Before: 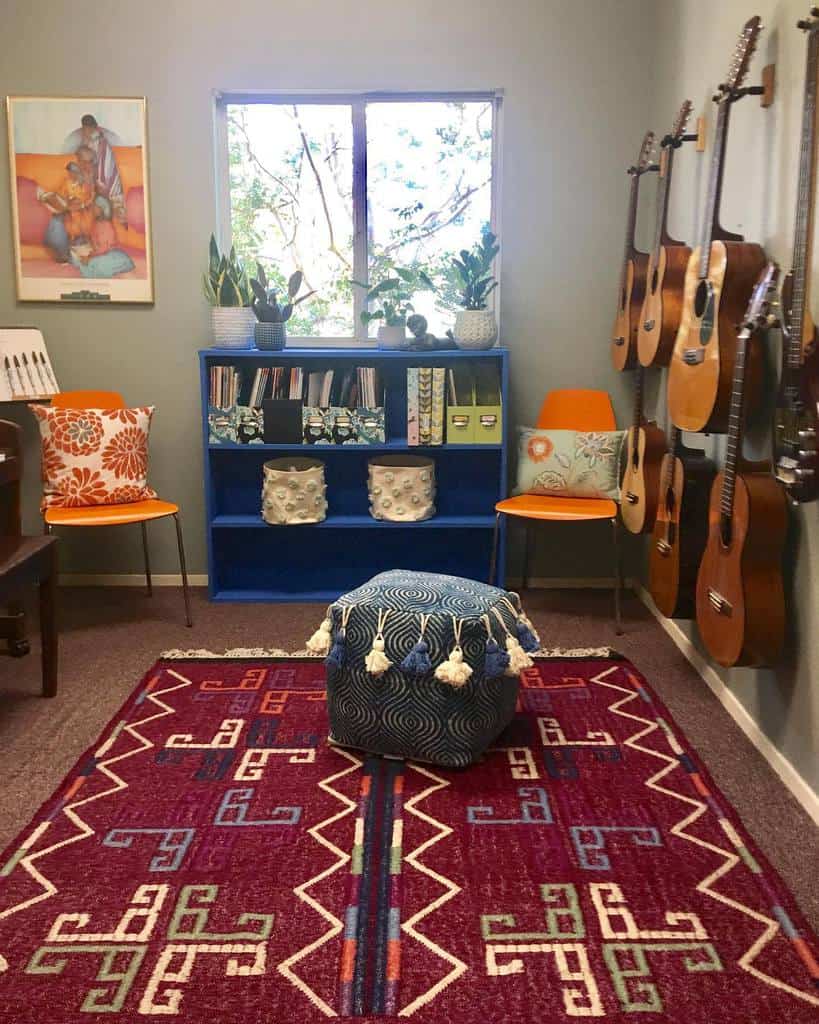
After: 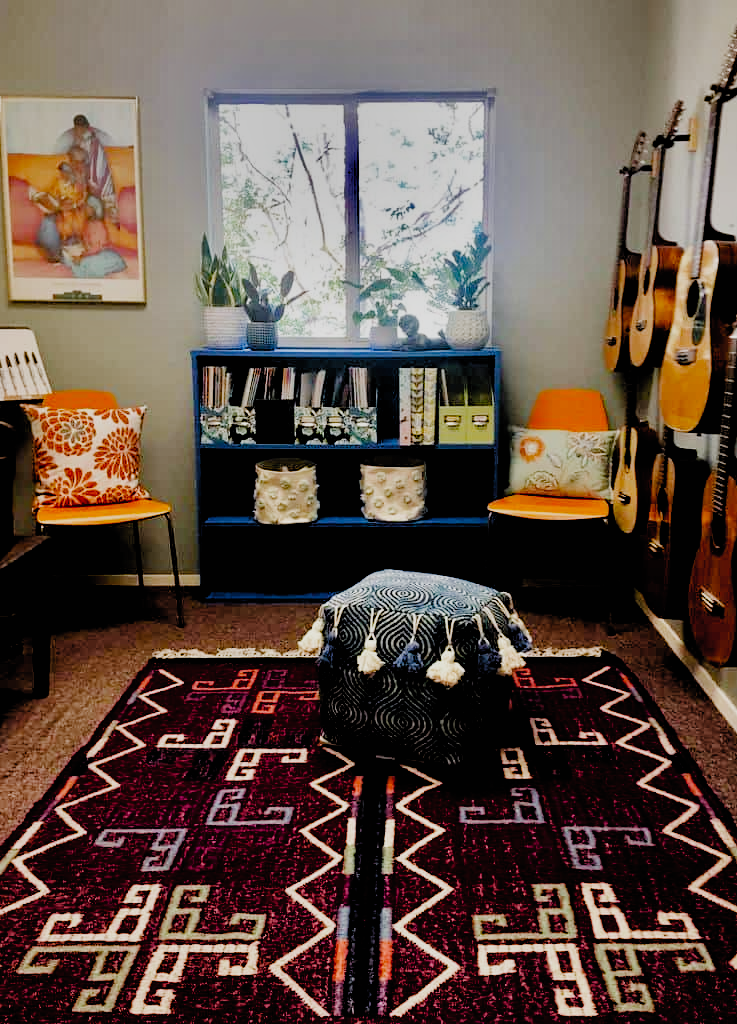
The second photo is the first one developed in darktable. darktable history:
contrast equalizer: octaves 7, y [[0.6 ×6], [0.55 ×6], [0 ×6], [0 ×6], [0 ×6]], mix 0.3
shadows and highlights: shadows 20.91, highlights -82.73, soften with gaussian
filmic rgb: black relative exposure -2.85 EV, white relative exposure 4.56 EV, hardness 1.77, contrast 1.25, preserve chrominance no, color science v5 (2021)
crop and rotate: left 1.088%, right 8.807%
